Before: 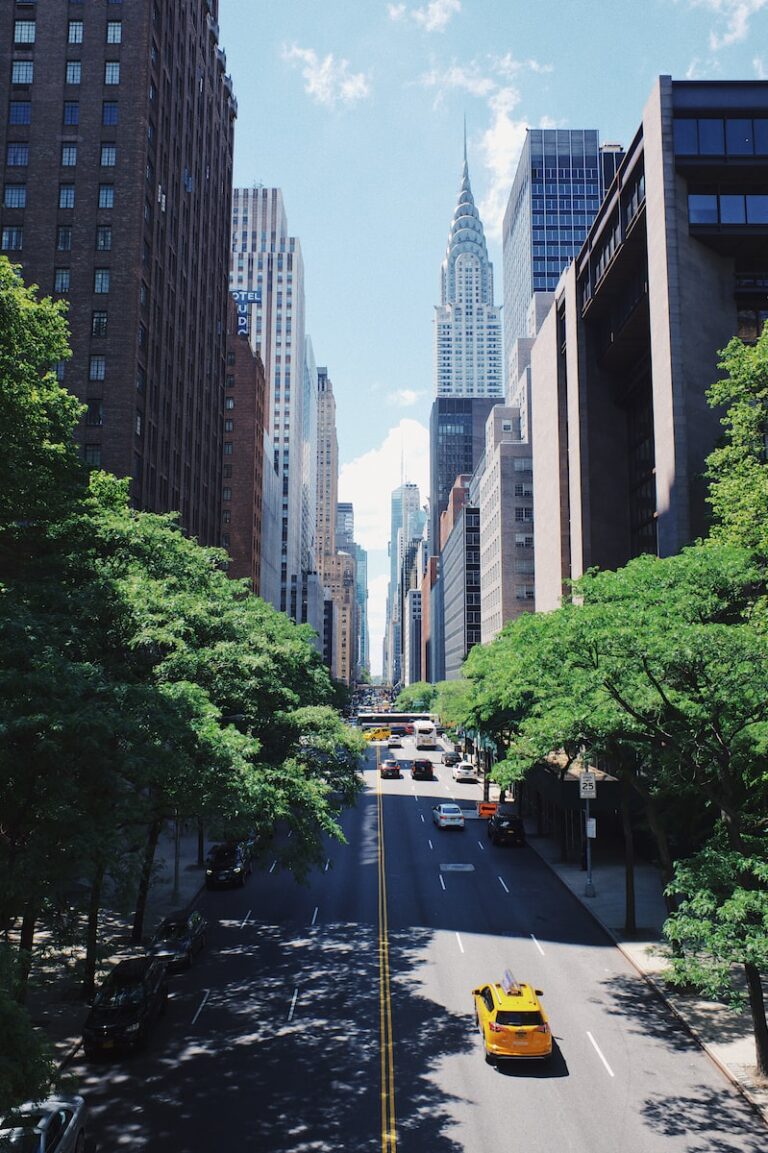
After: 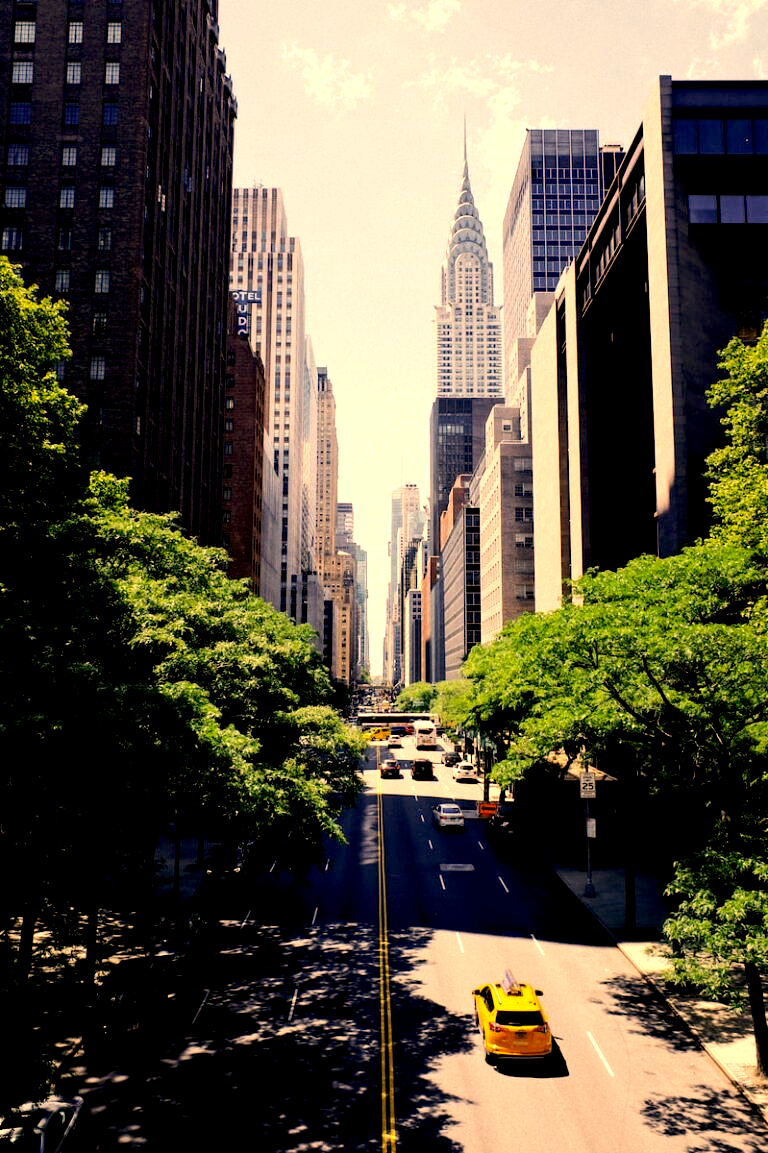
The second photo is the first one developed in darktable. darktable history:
tone equalizer: -8 EV -0.75 EV, -7 EV -0.7 EV, -6 EV -0.6 EV, -5 EV -0.4 EV, -3 EV 0.4 EV, -2 EV 0.6 EV, -1 EV 0.7 EV, +0 EV 0.75 EV, edges refinement/feathering 500, mask exposure compensation -1.57 EV, preserve details no
exposure: black level correction 0.029, exposure -0.073 EV, compensate highlight preservation false
color correction: highlights a* 17.94, highlights b* 35.39, shadows a* 1.48, shadows b* 6.42, saturation 1.01
